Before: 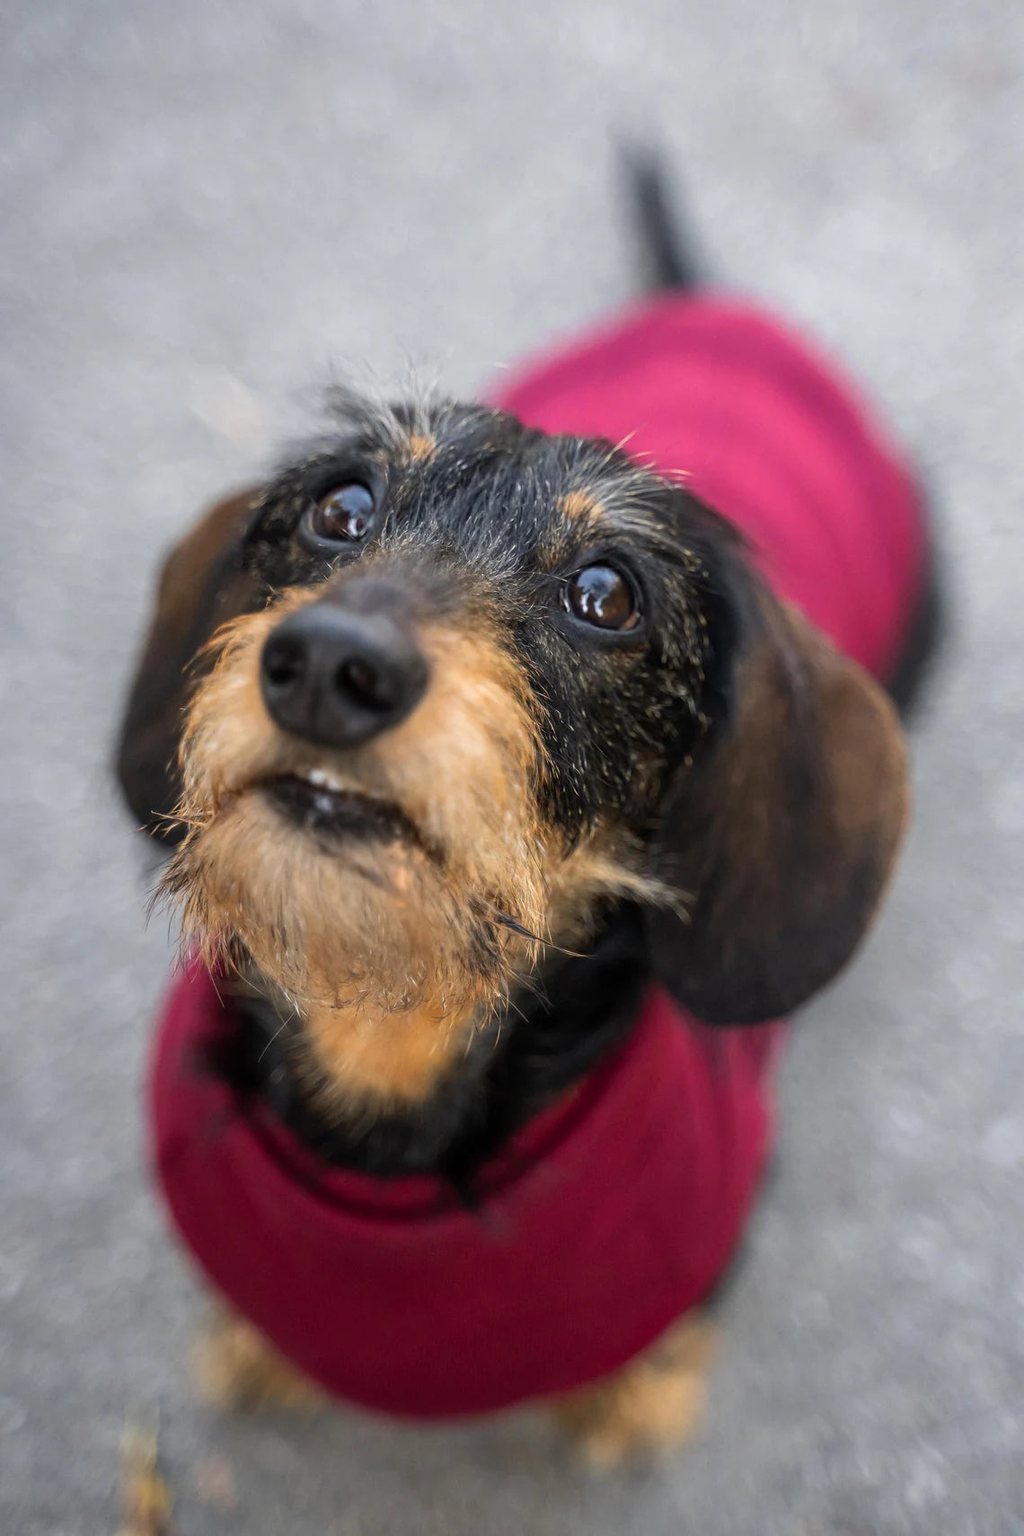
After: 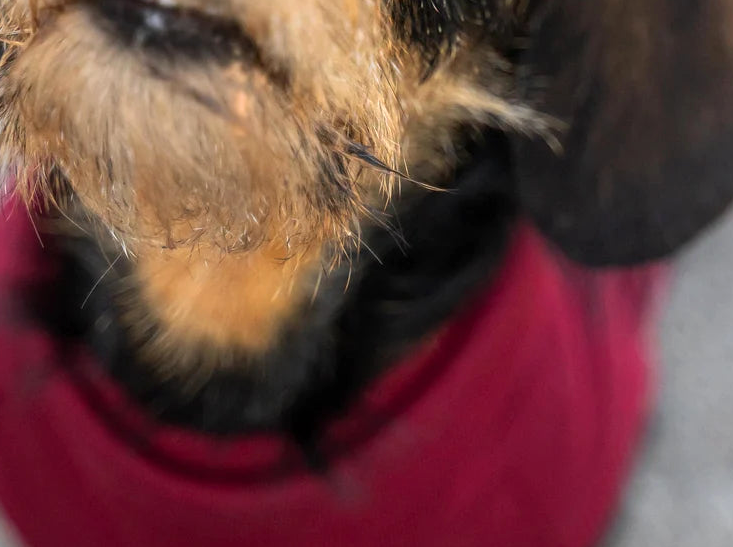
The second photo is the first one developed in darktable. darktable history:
exposure: exposure 0.2 EV, compensate highlight preservation false
crop: left 18.091%, top 51.13%, right 17.525%, bottom 16.85%
